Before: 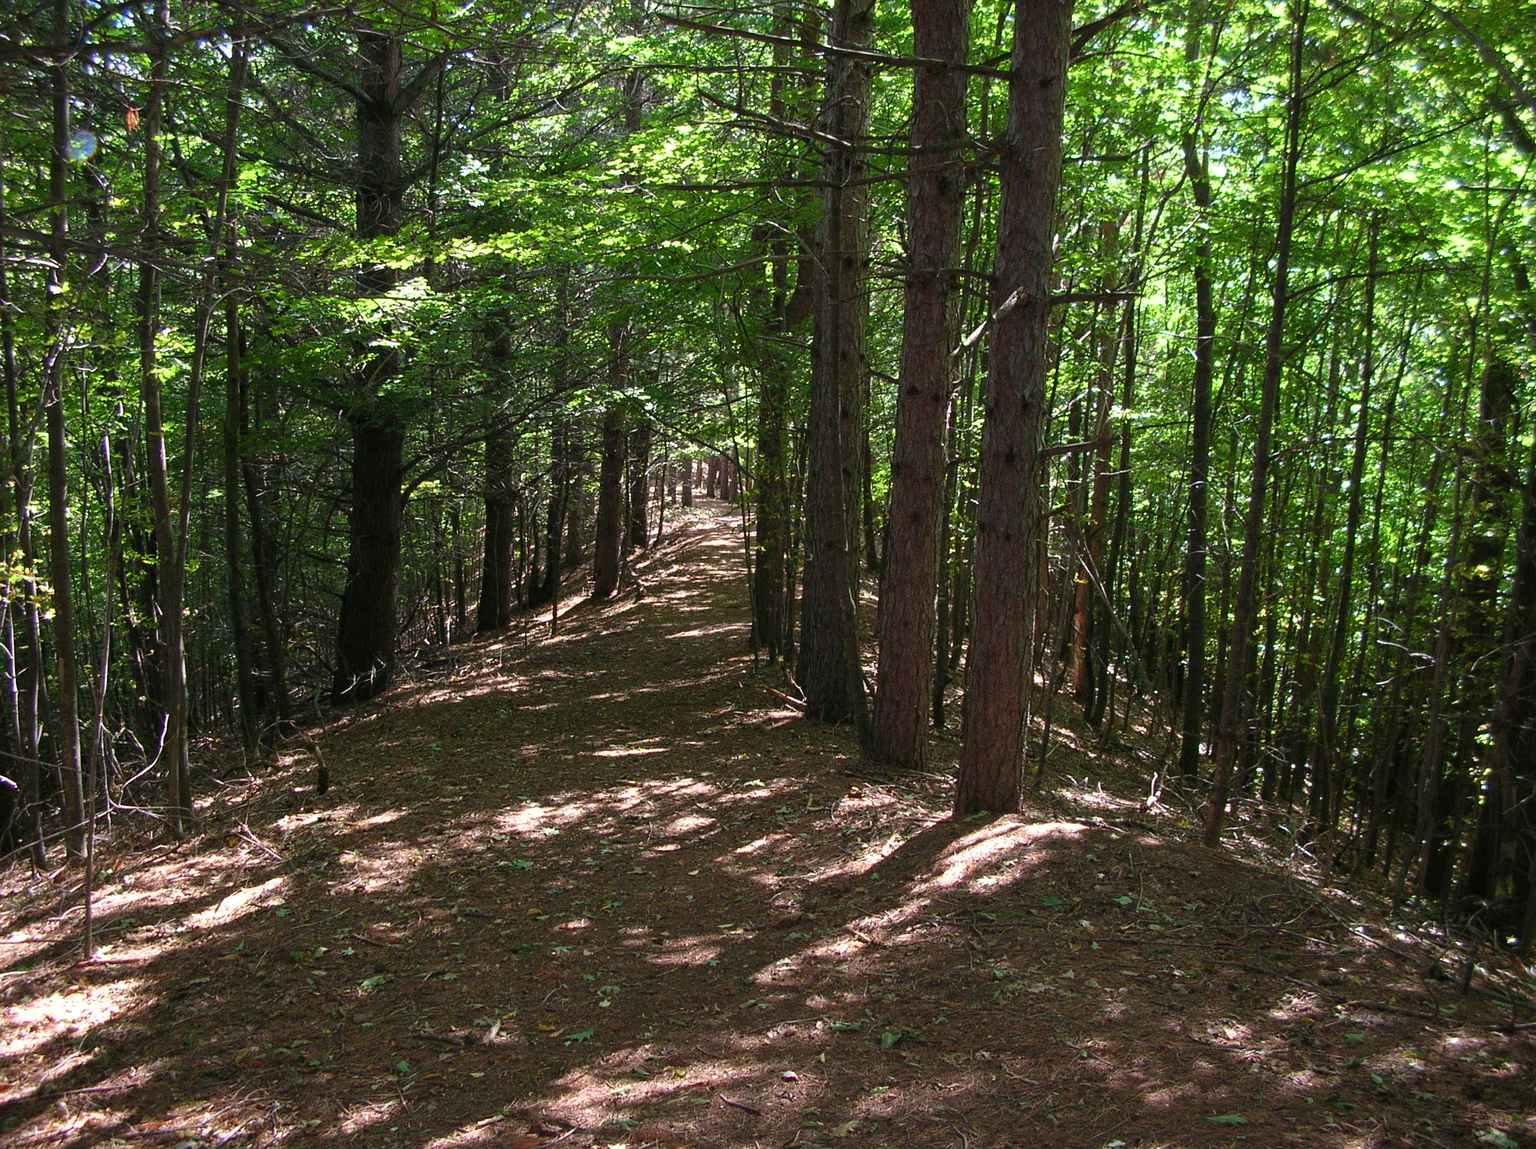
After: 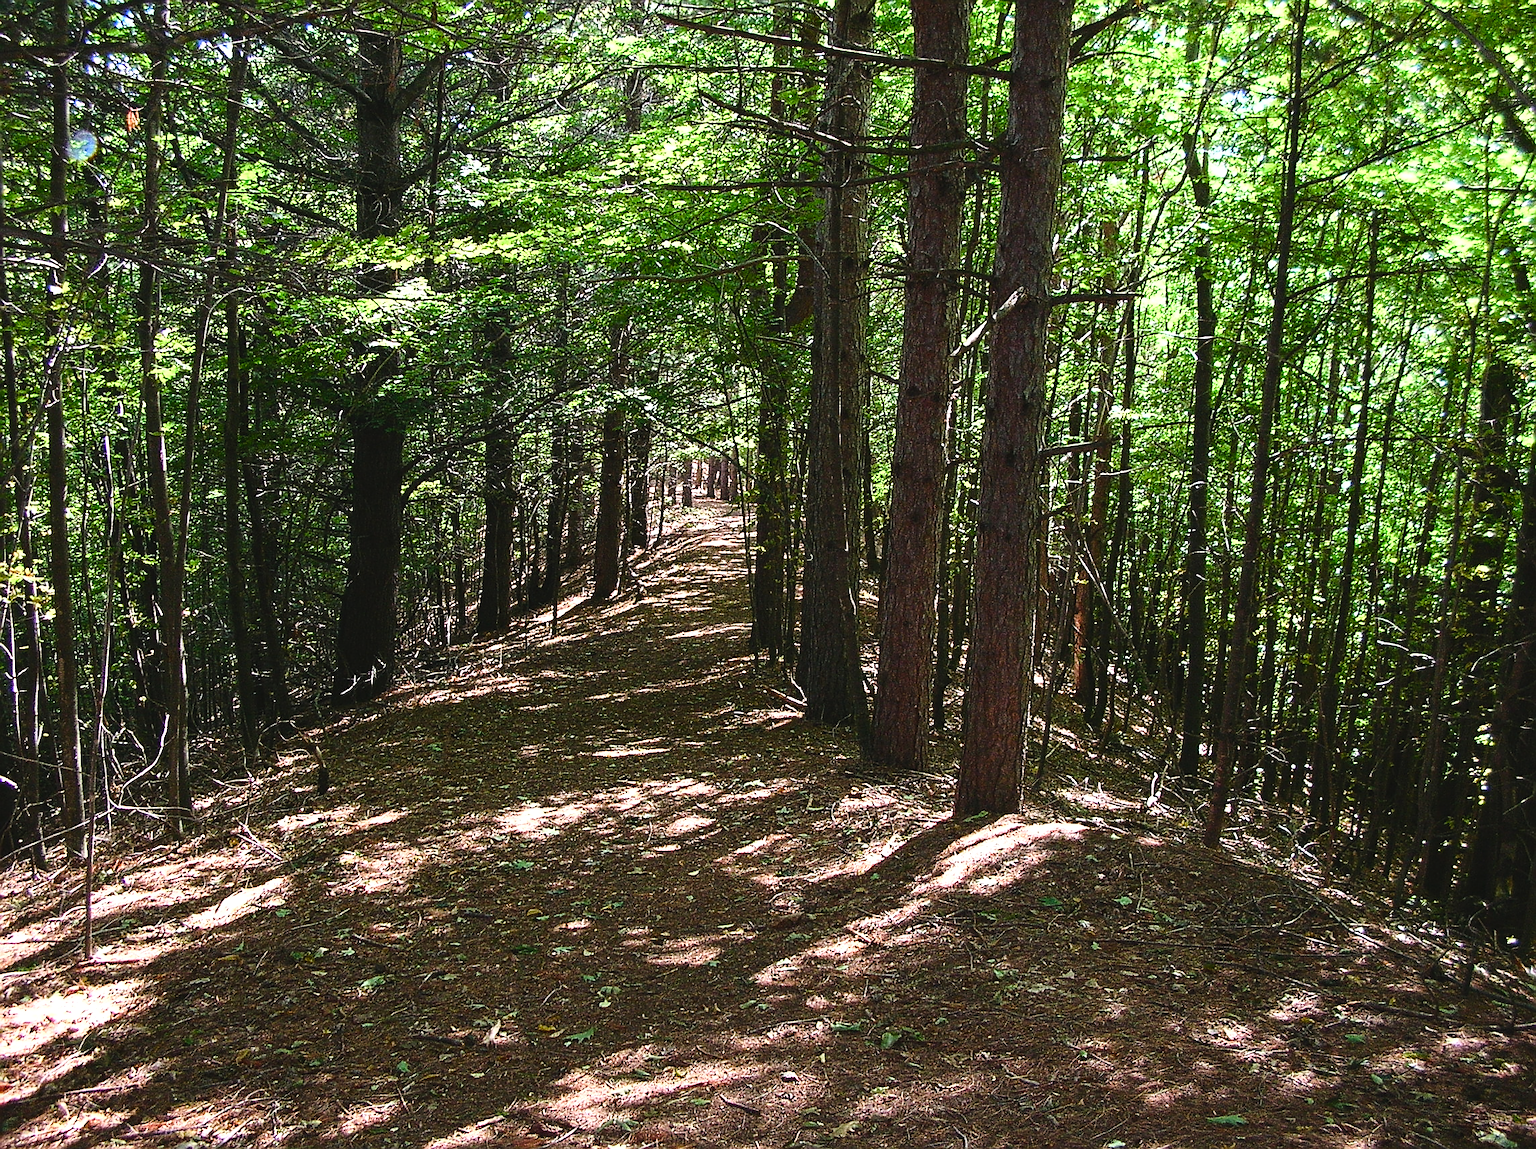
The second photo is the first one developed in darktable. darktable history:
color balance rgb: global offset › luminance 0.677%, perceptual saturation grading › global saturation 20%, perceptual saturation grading › highlights -49.648%, perceptual saturation grading › shadows 26.101%, perceptual brilliance grading › global brilliance -18.6%, perceptual brilliance grading › highlights 28.373%, global vibrance 20%
sharpen: radius 1.35, amount 1.241, threshold 0.79
base curve: curves: ch0 [(0, 0) (0.028, 0.03) (0.121, 0.232) (0.46, 0.748) (0.859, 0.968) (1, 1)]
